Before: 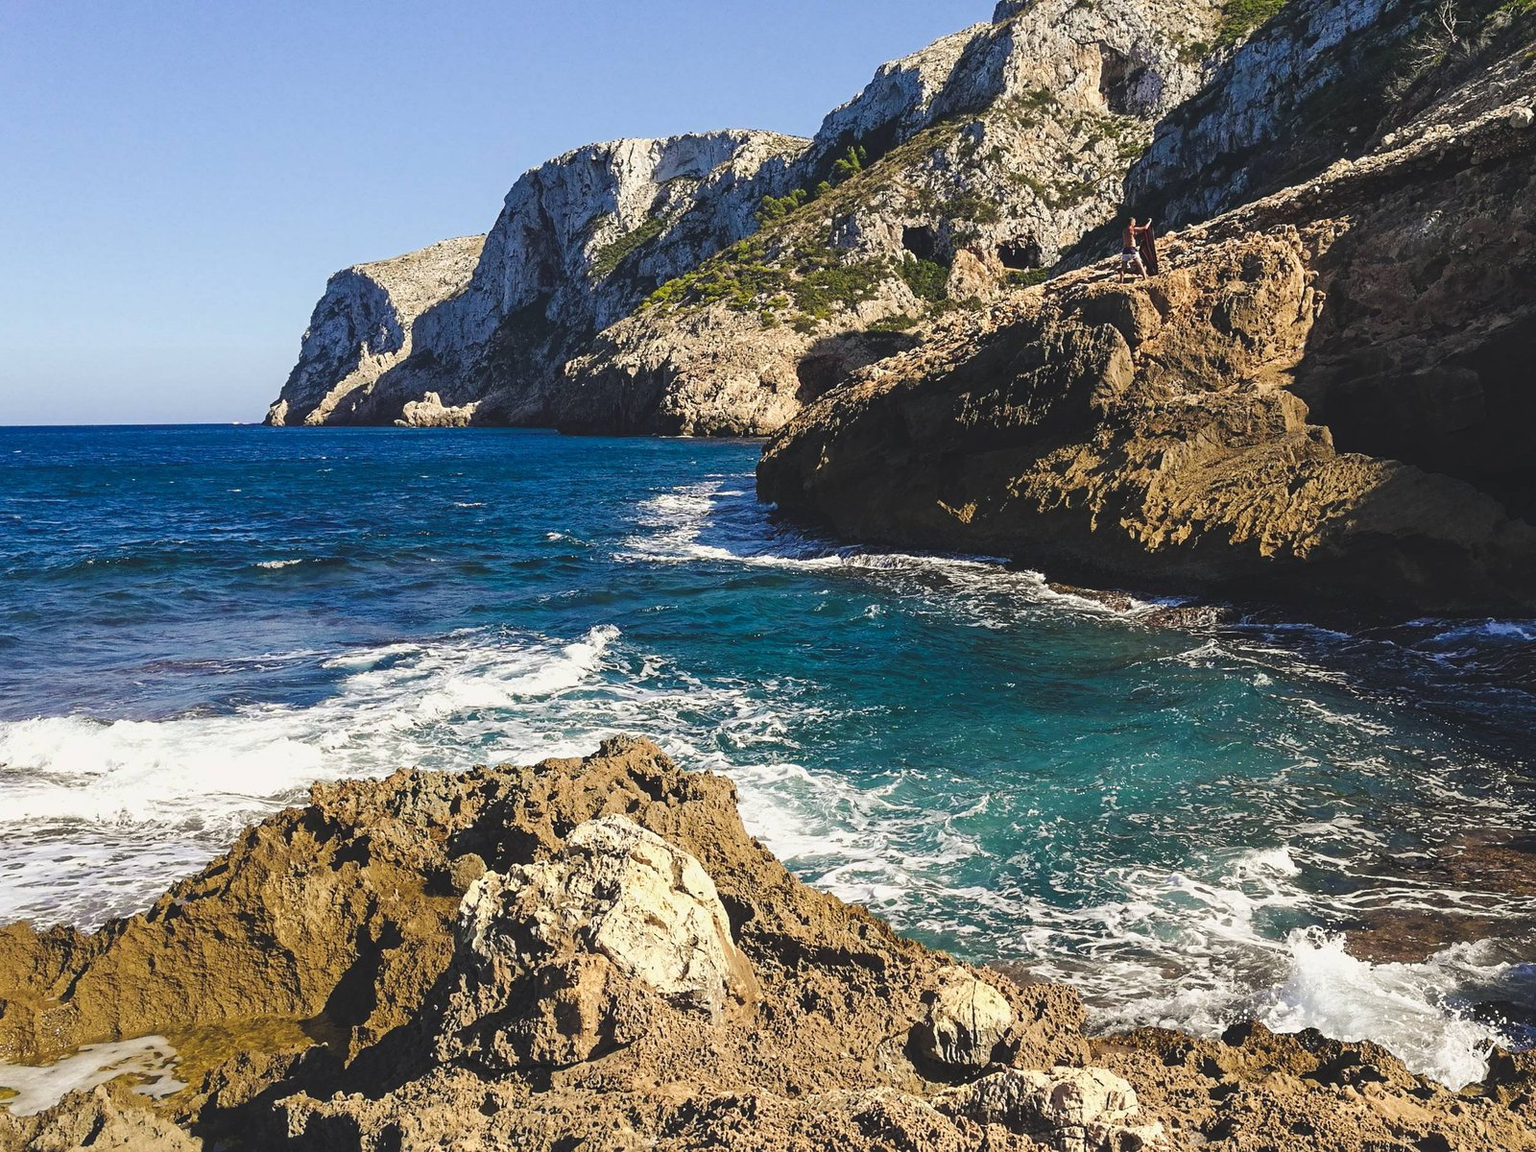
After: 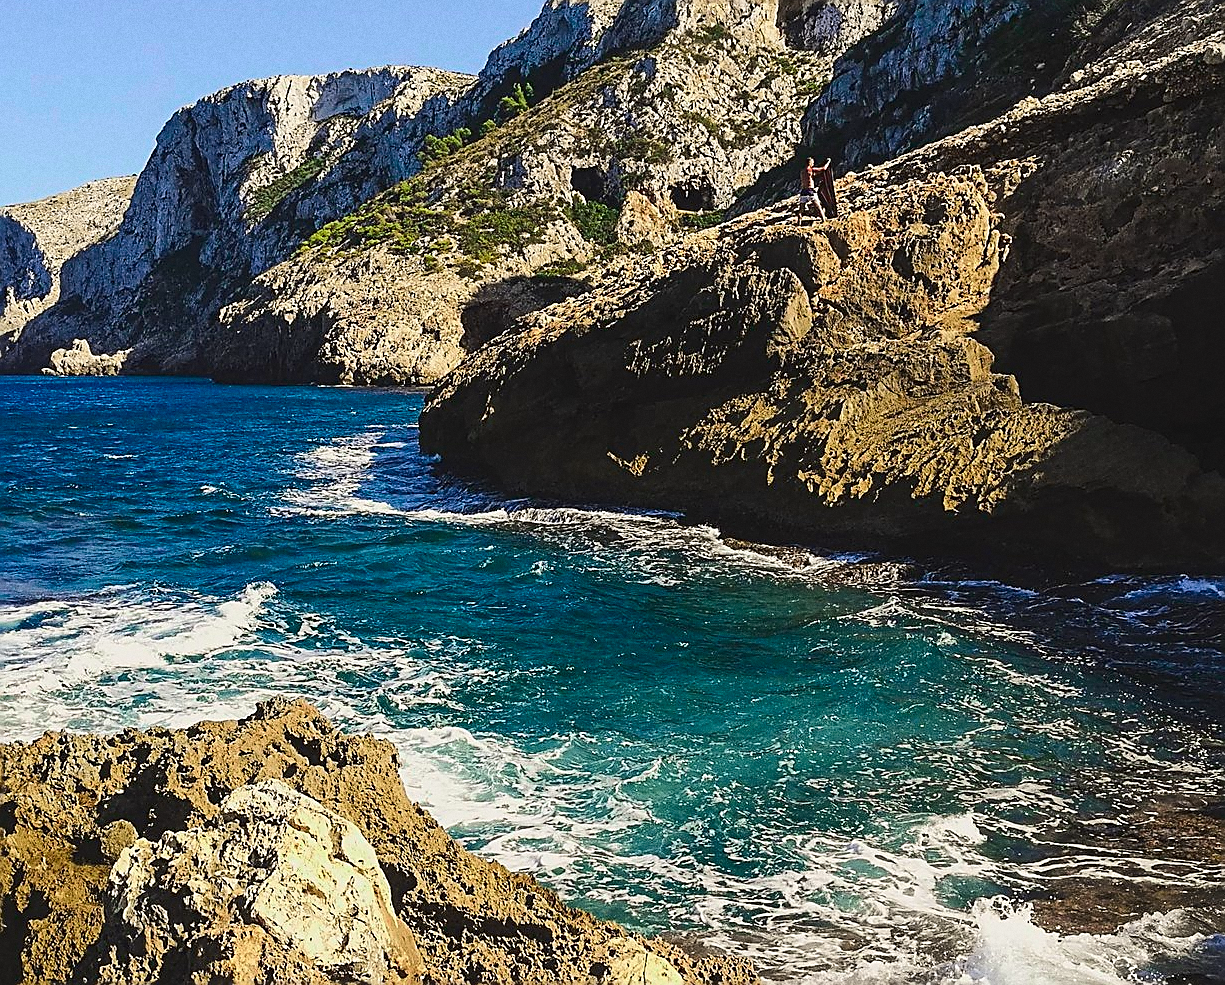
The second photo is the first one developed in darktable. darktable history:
color balance rgb: perceptual saturation grading › global saturation 10%, global vibrance 10%
sharpen: radius 1.4, amount 1.25, threshold 0.7
grain: coarseness 0.09 ISO
crop: left 23.095%, top 5.827%, bottom 11.854%
contrast brightness saturation: saturation -0.05
tone curve: curves: ch0 [(0, 0) (0.068, 0.031) (0.175, 0.132) (0.337, 0.304) (0.498, 0.511) (0.748, 0.762) (0.993, 0.954)]; ch1 [(0, 0) (0.294, 0.184) (0.359, 0.34) (0.362, 0.35) (0.43, 0.41) (0.476, 0.457) (0.499, 0.5) (0.529, 0.523) (0.677, 0.762) (1, 1)]; ch2 [(0, 0) (0.431, 0.419) (0.495, 0.502) (0.524, 0.534) (0.557, 0.56) (0.634, 0.654) (0.728, 0.722) (1, 1)], color space Lab, independent channels, preserve colors none
